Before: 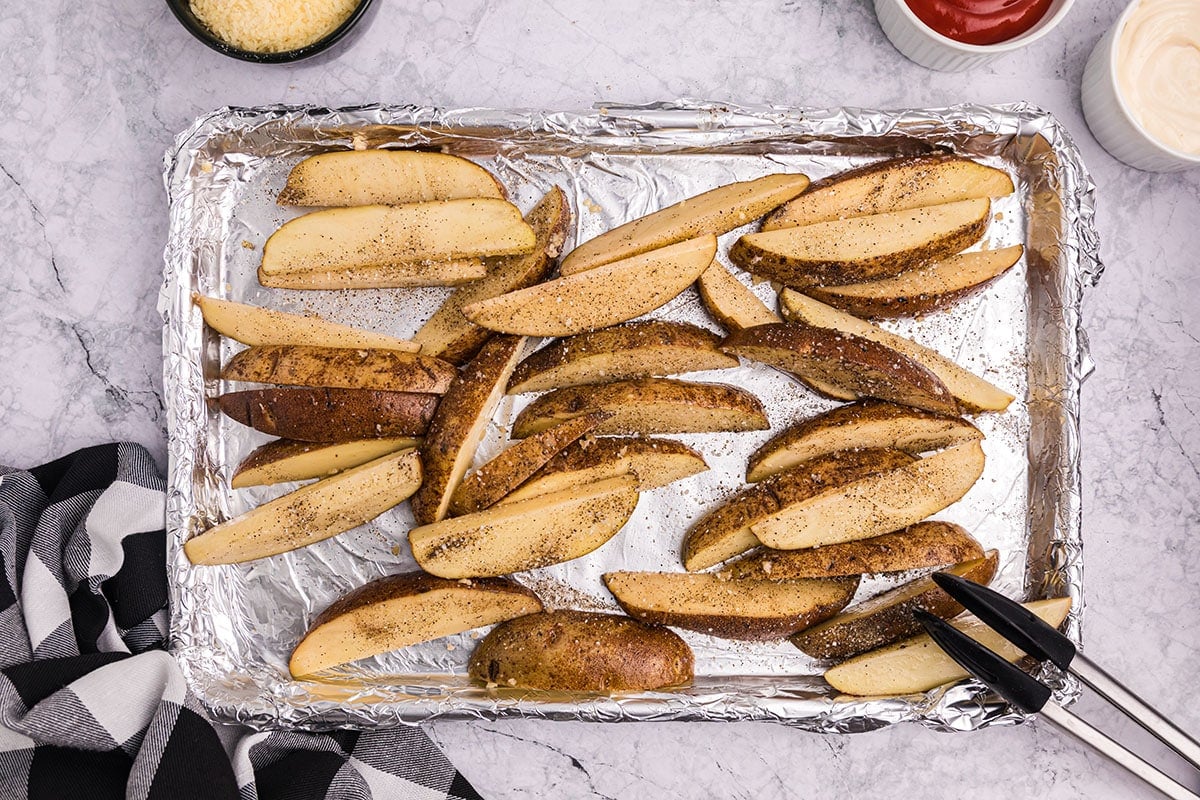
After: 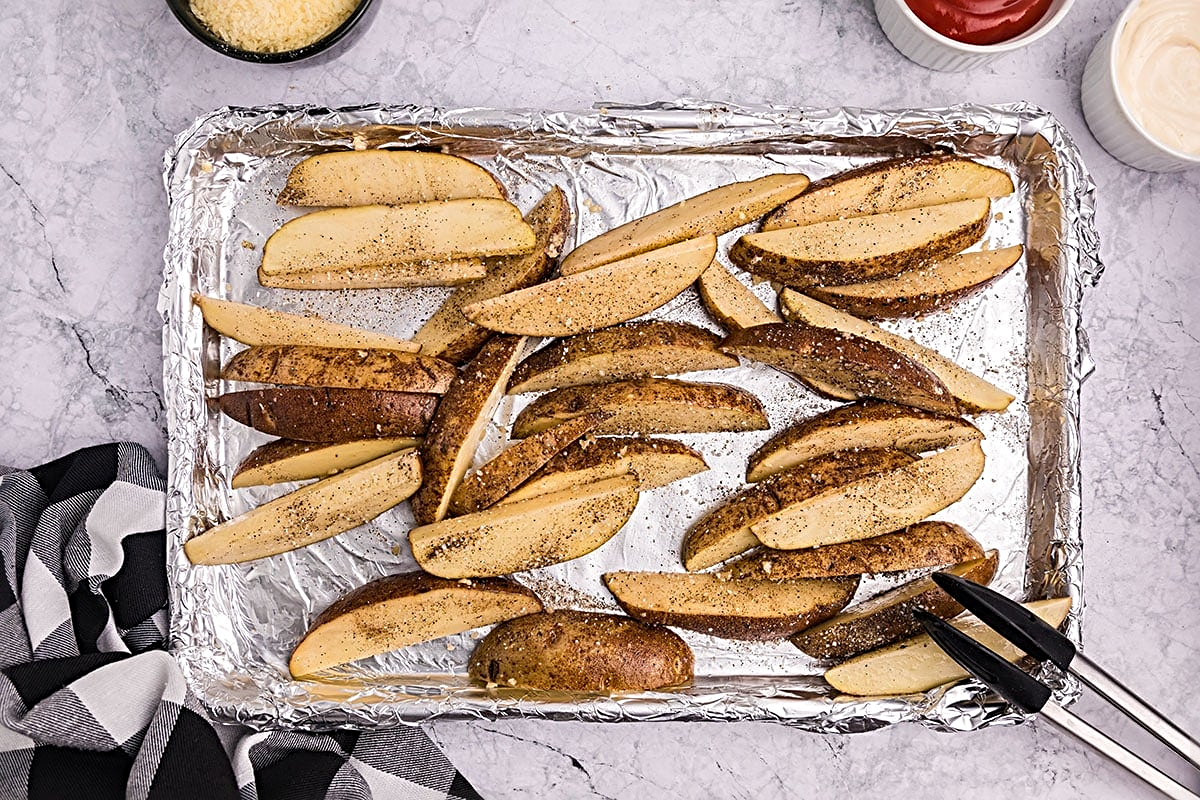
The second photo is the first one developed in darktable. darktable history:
sharpen: radius 3.964
